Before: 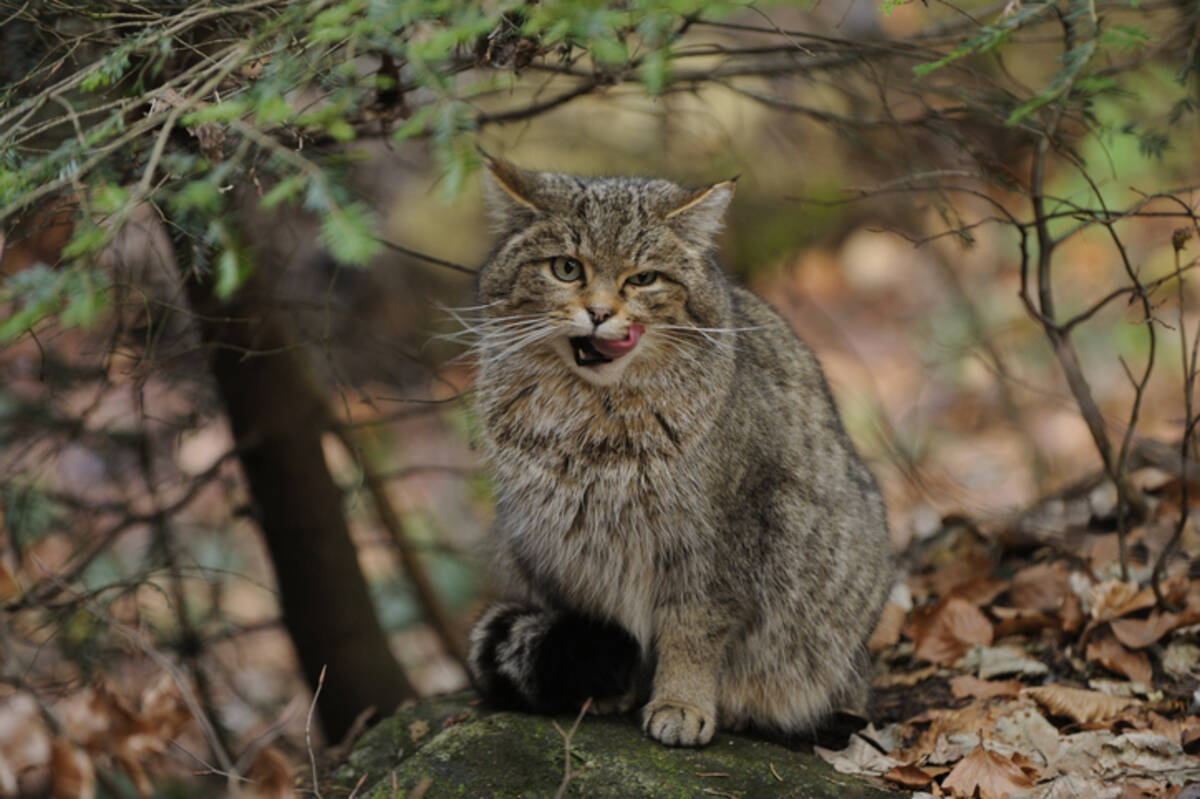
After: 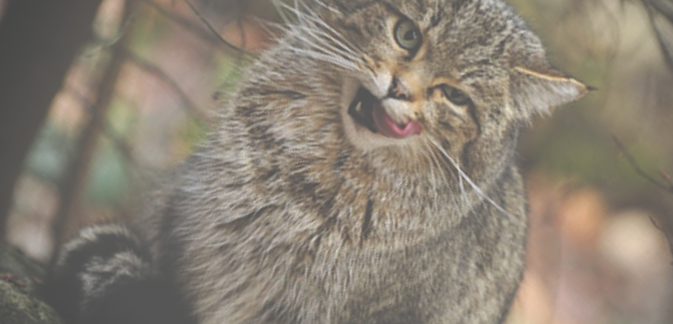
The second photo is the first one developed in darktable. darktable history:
sharpen: amount 0.217
crop and rotate: angle -44.38°, top 16.576%, right 0.947%, bottom 11.692%
exposure: black level correction -0.071, exposure 0.5 EV, compensate highlight preservation false
vignetting: fall-off start 75.52%, width/height ratio 1.083
